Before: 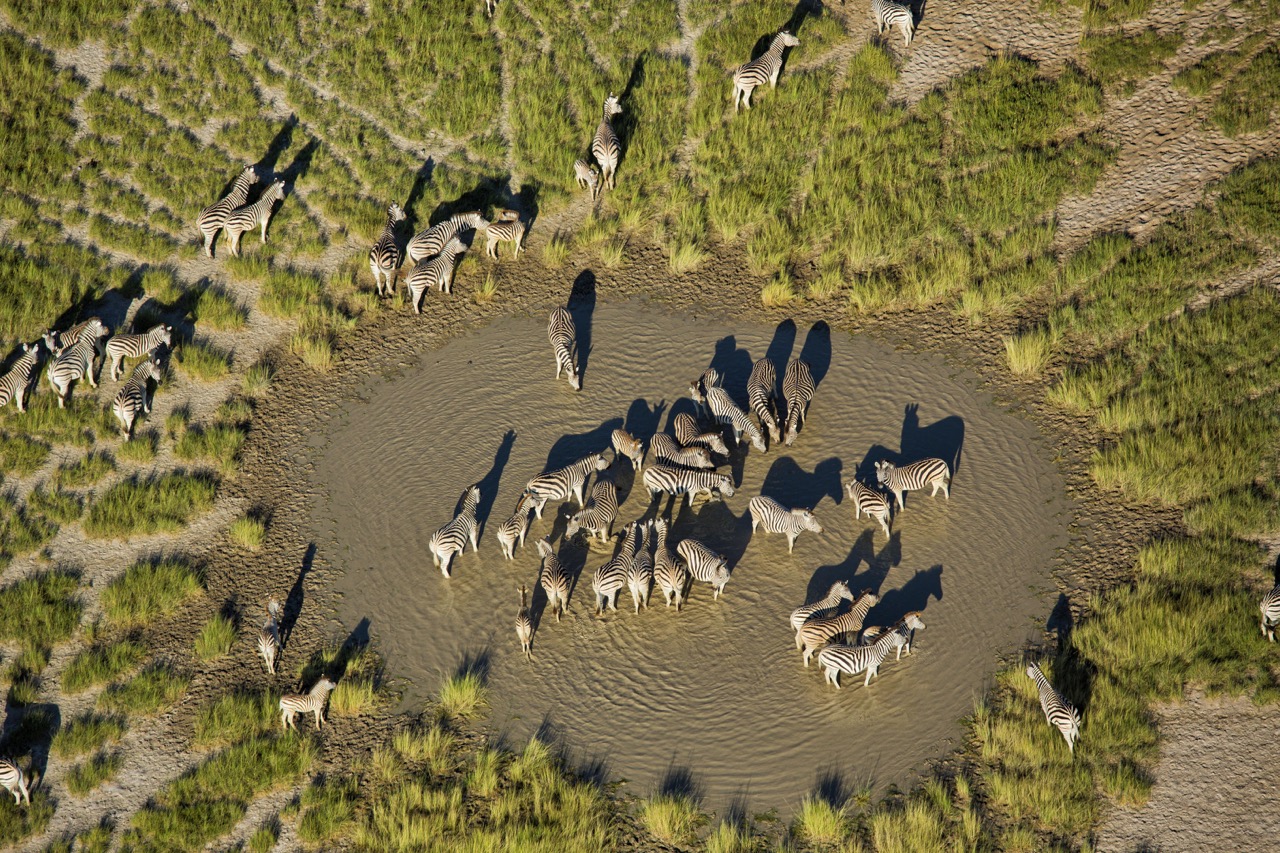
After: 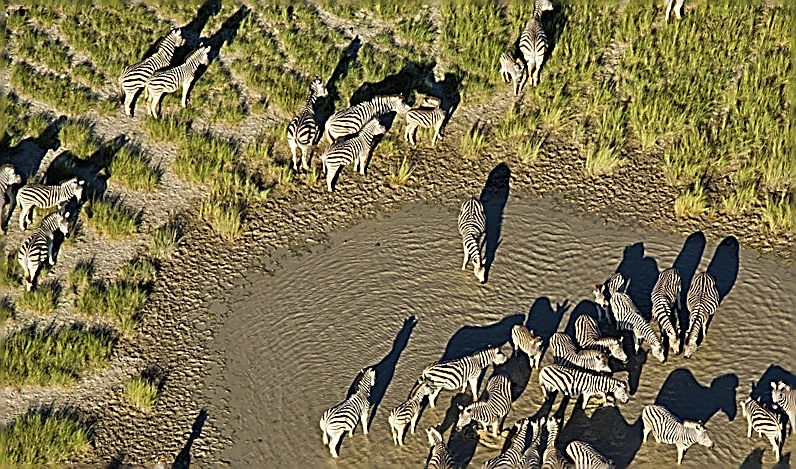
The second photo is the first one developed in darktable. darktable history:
crop and rotate: angle -5.4°, left 2%, top 6.89%, right 27.239%, bottom 30.508%
shadows and highlights: soften with gaussian
sharpen: amount 1.995
